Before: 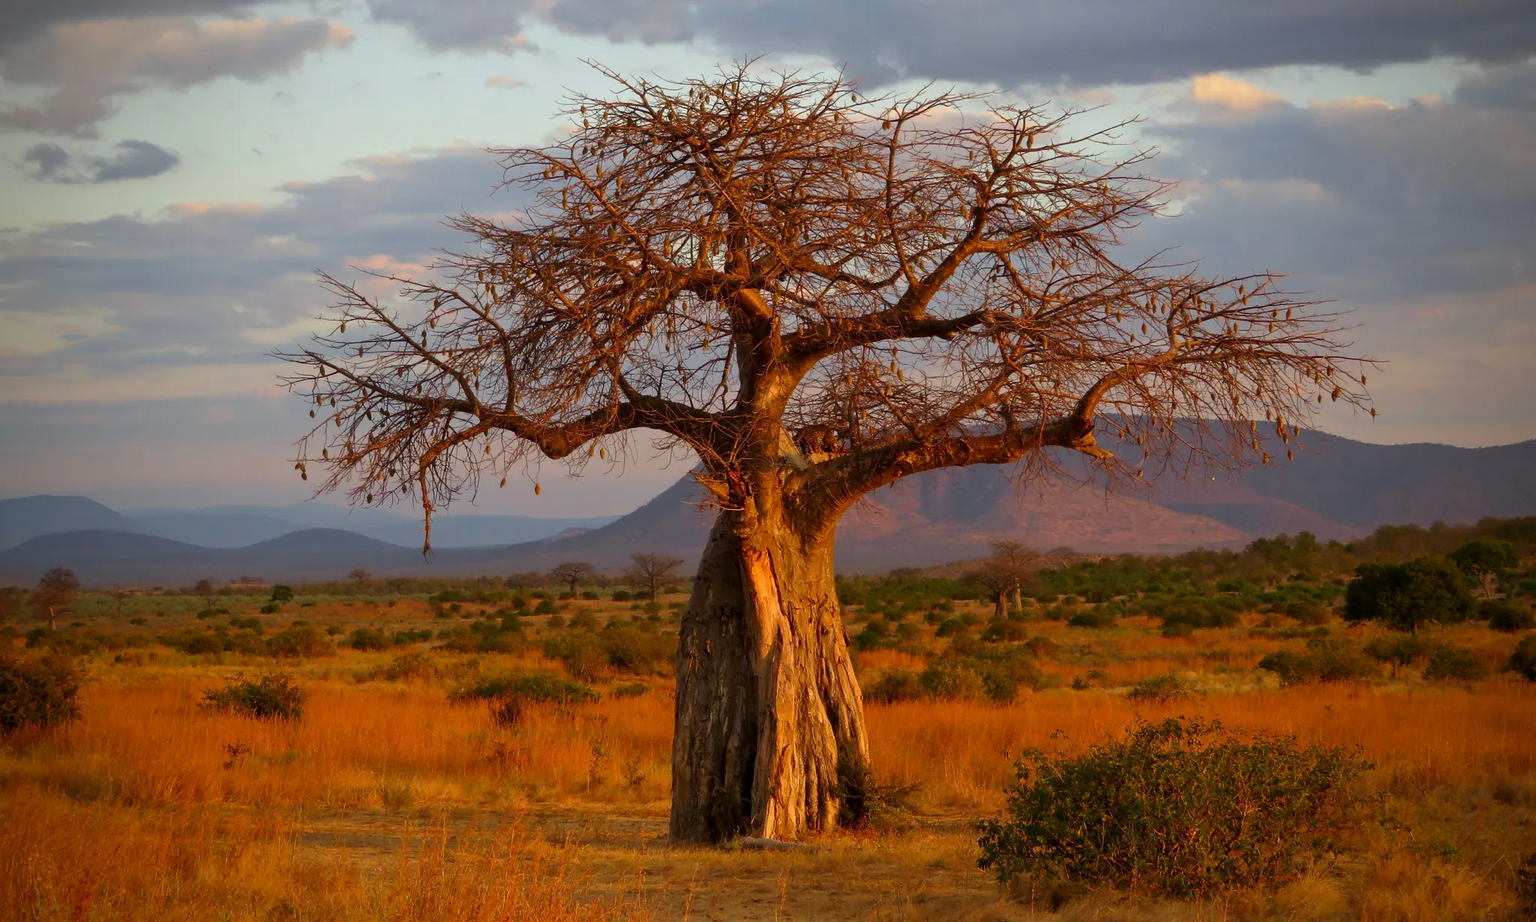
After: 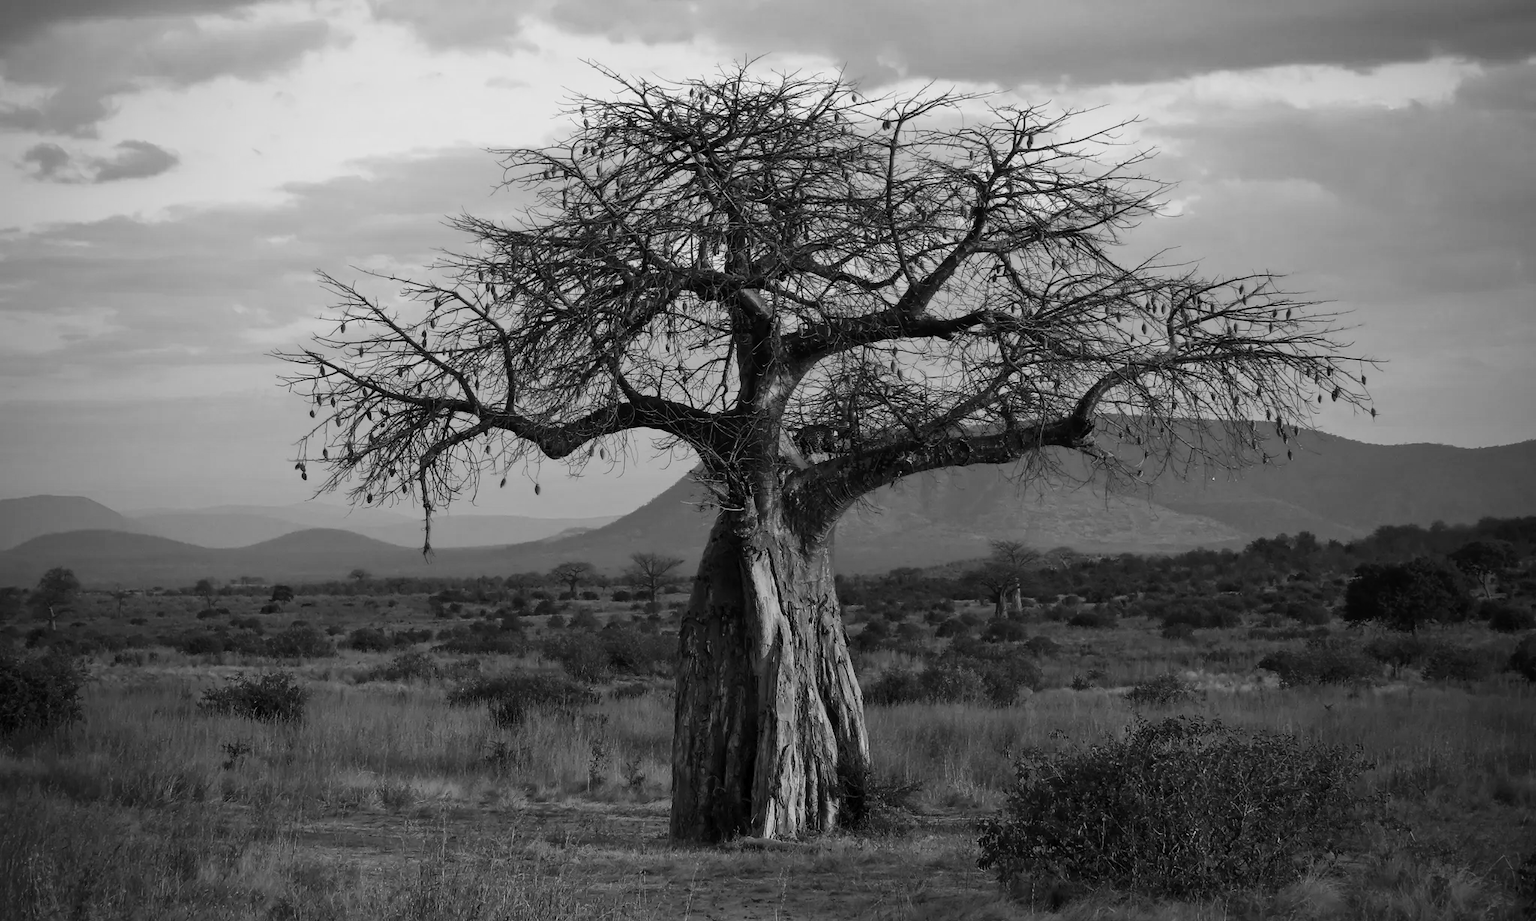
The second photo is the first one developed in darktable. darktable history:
tone curve: curves: ch0 [(0, 0) (0.003, 0.014) (0.011, 0.019) (0.025, 0.026) (0.044, 0.037) (0.069, 0.053) (0.1, 0.083) (0.136, 0.121) (0.177, 0.163) (0.224, 0.22) (0.277, 0.281) (0.335, 0.354) (0.399, 0.436) (0.468, 0.526) (0.543, 0.612) (0.623, 0.706) (0.709, 0.79) (0.801, 0.858) (0.898, 0.925) (1, 1)], preserve colors none
color look up table: target L [100.32, 86.7, 88.47, 78.43, 82.41, 75.88, 79.88, 66.24, 53.98, 36.15, 23.52, 201, 80.24, 74.05, 65.49, 59.41, 56.32, 48.84, 35.72, 51.22, 32.75, 31.46, 7.568, 10.27, 7.568, 89.53, 80.24, 70.73, 71.1, 59.92, 49.24, 48.31, 58.38, 47.24, 45.09, 24.72, 35.16, 32.32, 11.92, 10.27, 5.464, 93.75, 83.84, 83.84, 72.58, 59.41, 59.41, 41.96, 28.27], target a [0.001, -0.001, 0, 0, -0.002, -0.001, 0, 0.001, 0 ×4, -0.001, 0 ×12, -0.003, -0.001, -0.002, 0, 0.001, 0, 0.001, 0.001, 0, 0.001, 0.001, 0.001, 0 ×4, -0.002, -0.002, -0.002, 0, 0, 0, 0.001, 0.001], target b [-0.003, 0.022, 0, 0.001, 0.022, 0.002, 0.001, -0.004, -0.002, 0.001, -0.003, -0.001, 0.002 ×4, 0.001, -0.004, -0.003, 0.001, 0, 0, -0.002, -0.002, -0.002, 0.023, 0.002, 0.022, 0.002, -0.004, 0.001, -0.004, -0.004, -0.003, -0.004, -0.003, -0.003, -0.003, -0.002, -0.002, 0.003, 0.023, 0.022, 0.022, 0.002, 0.002, 0.002, -0.006, -0.003], num patches 49
